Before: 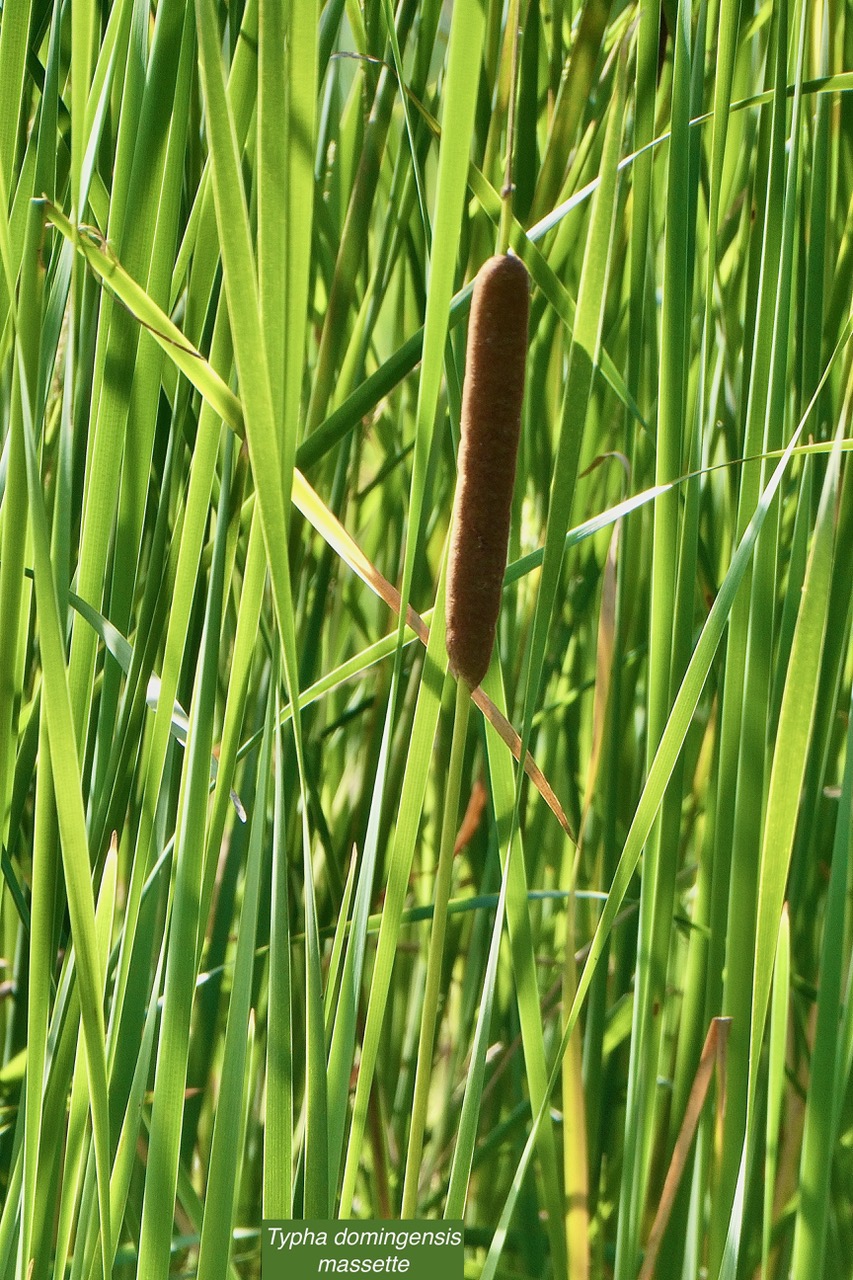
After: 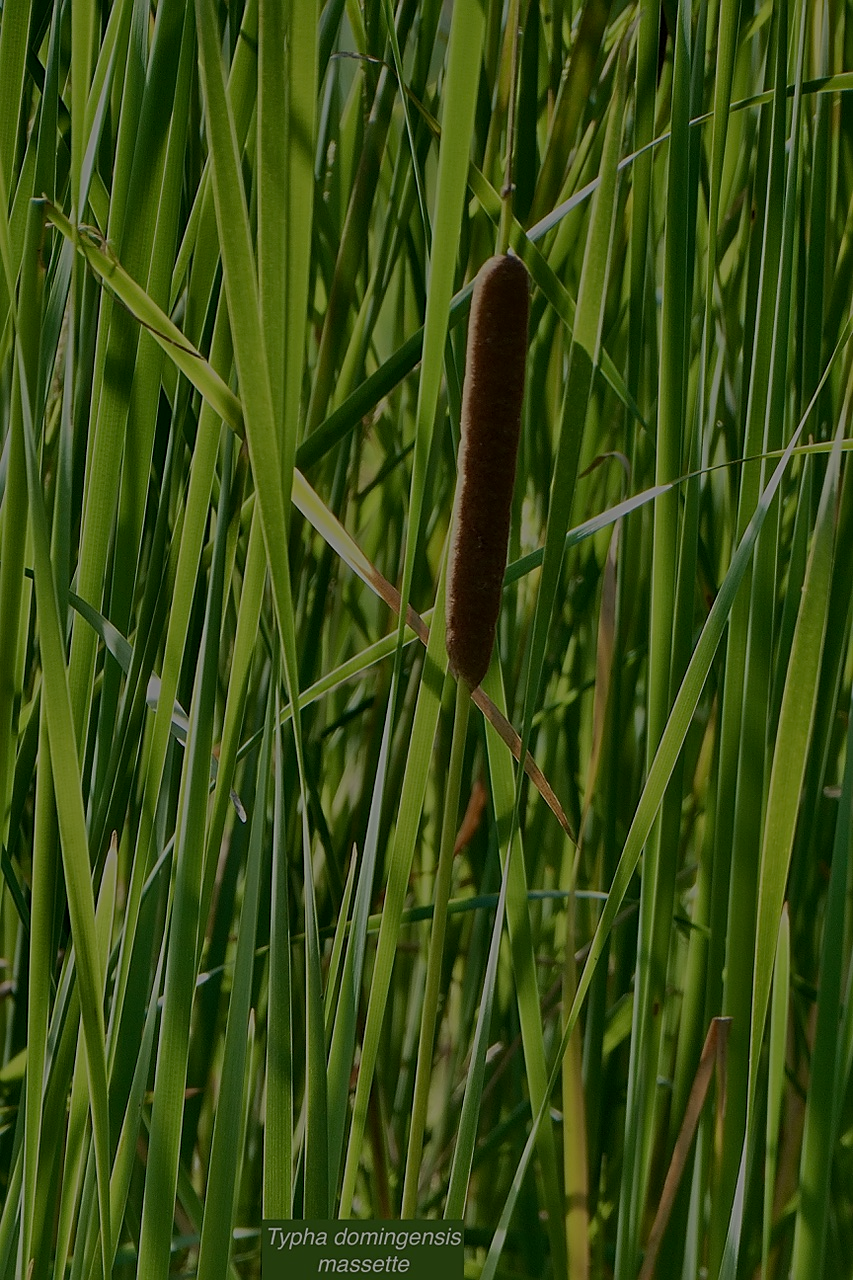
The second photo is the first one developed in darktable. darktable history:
sharpen: amount 0.56
exposure: exposure -1.961 EV, compensate highlight preservation false
tone equalizer: on, module defaults
